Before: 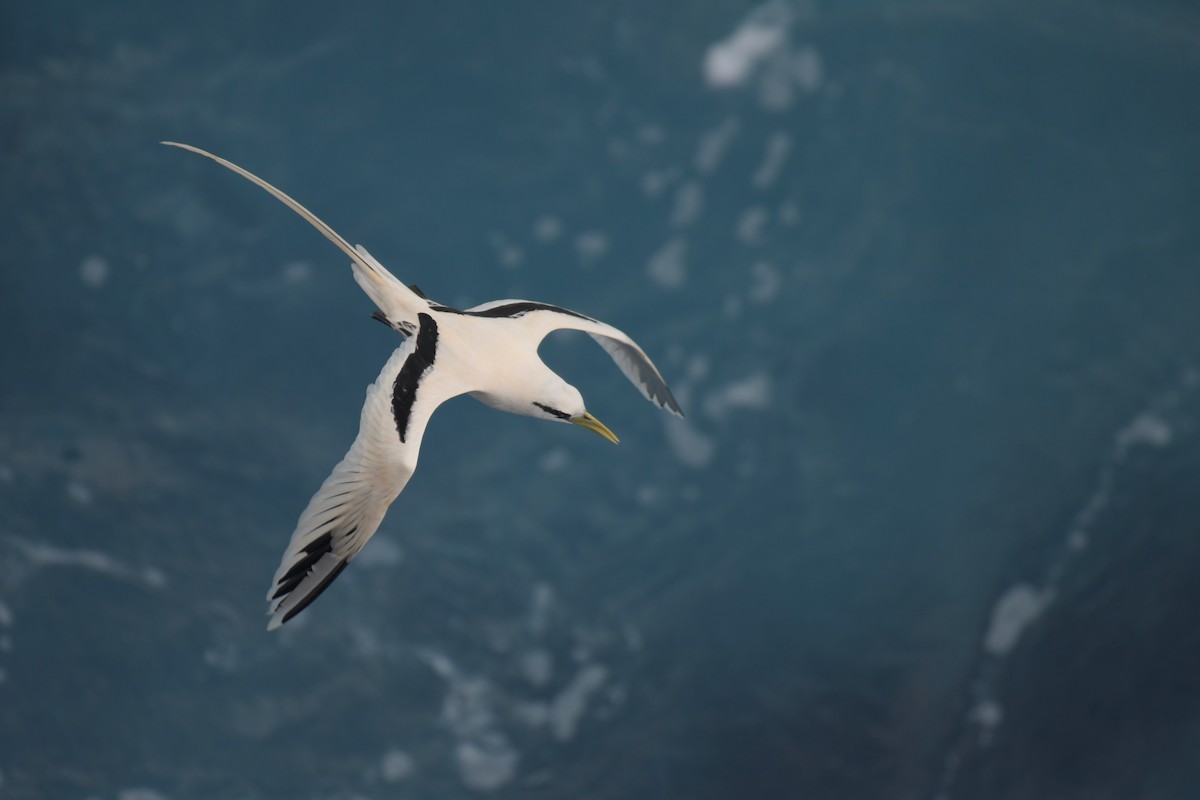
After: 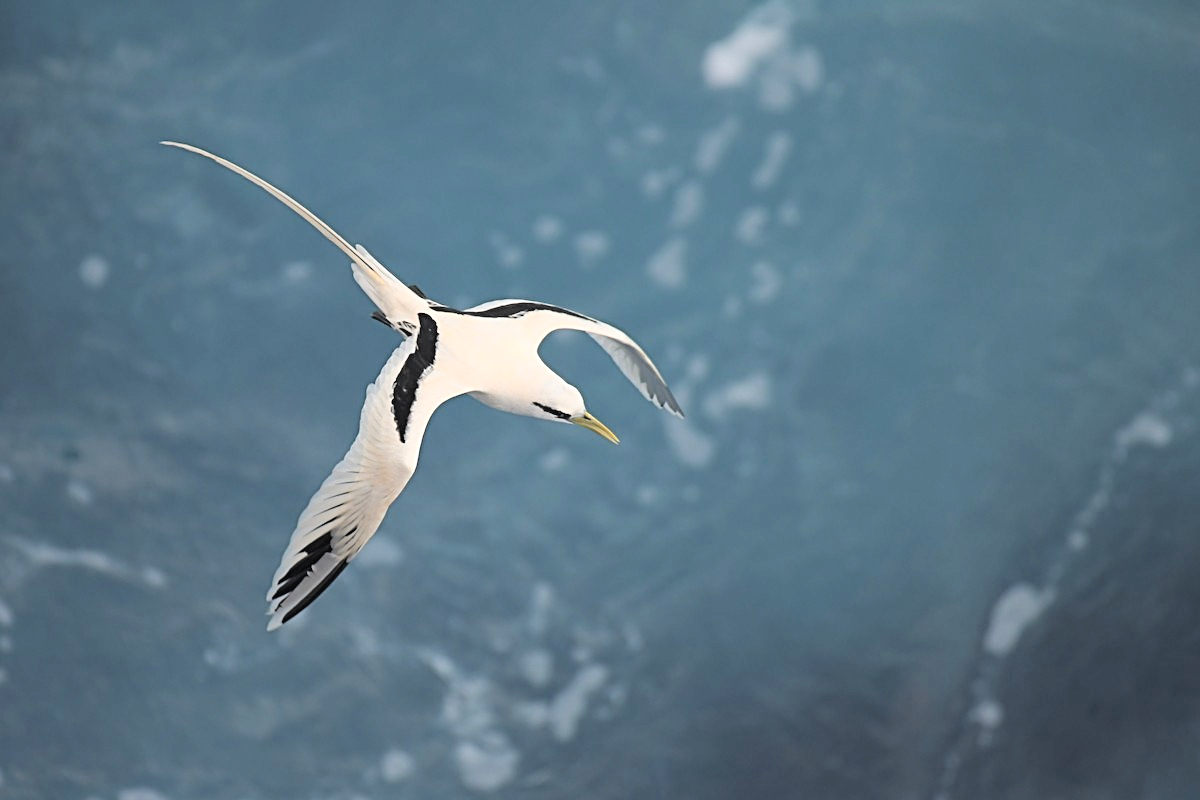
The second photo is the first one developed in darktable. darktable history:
tone curve: curves: ch0 [(0, 0) (0.003, 0) (0.011, 0.001) (0.025, 0.003) (0.044, 0.005) (0.069, 0.012) (0.1, 0.023) (0.136, 0.039) (0.177, 0.088) (0.224, 0.15) (0.277, 0.24) (0.335, 0.337) (0.399, 0.437) (0.468, 0.535) (0.543, 0.629) (0.623, 0.71) (0.709, 0.782) (0.801, 0.856) (0.898, 0.94) (1, 1)], color space Lab, linked channels, preserve colors none
sharpen: radius 2.543, amount 0.652
exposure: black level correction 0, exposure 0.696 EV, compensate highlight preservation false
contrast brightness saturation: contrast -0.156, brightness 0.041, saturation -0.126
